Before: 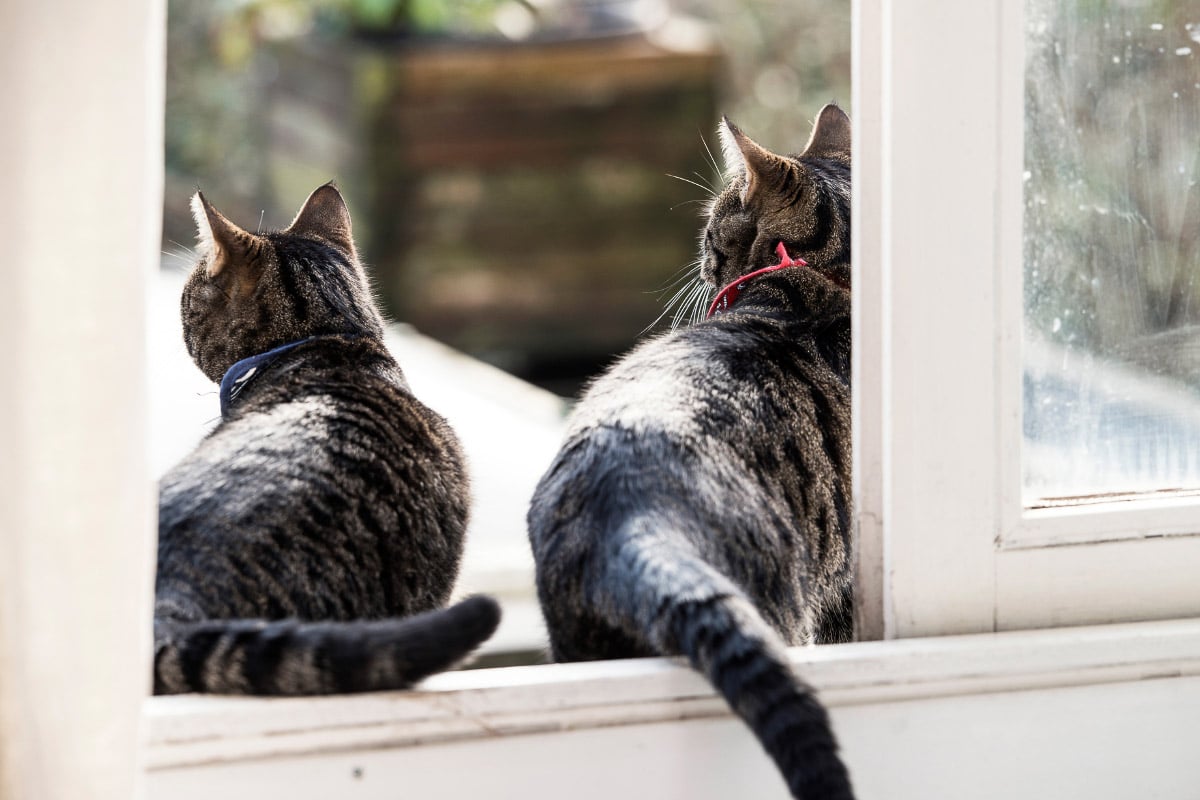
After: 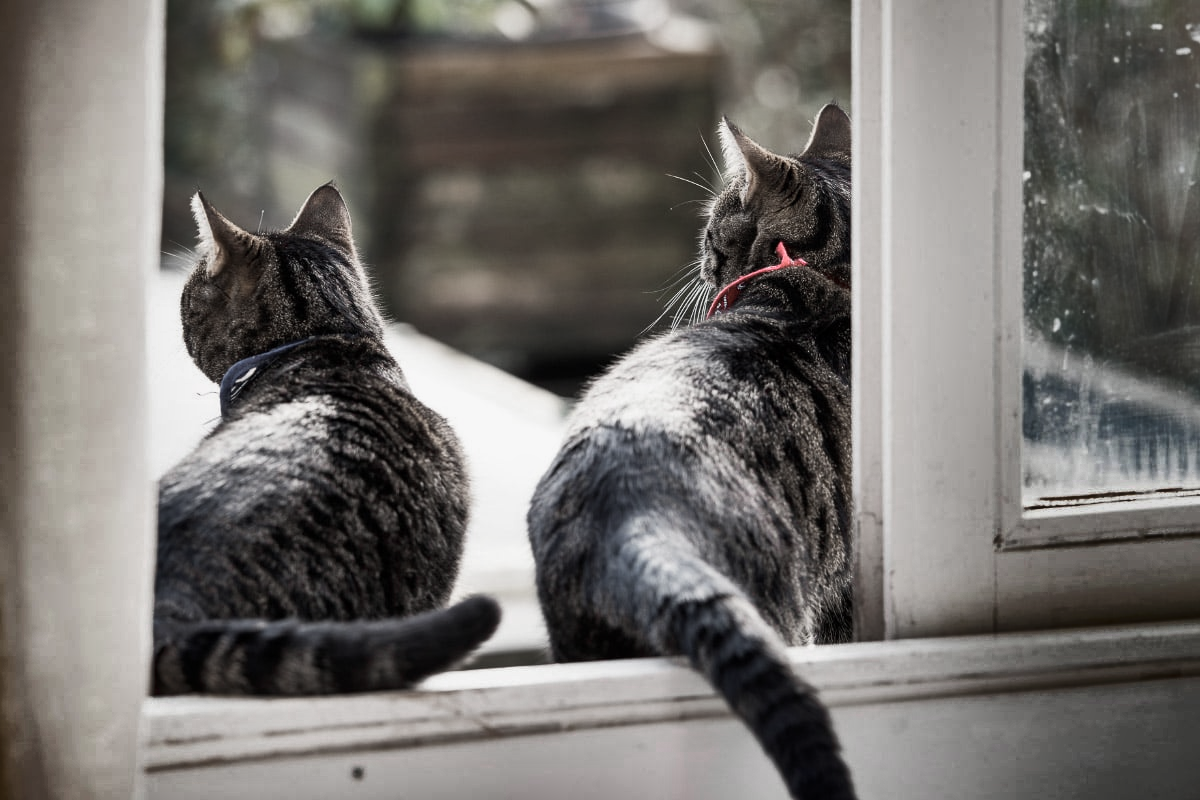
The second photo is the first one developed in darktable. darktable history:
shadows and highlights: radius 123.98, shadows 100, white point adjustment -3, highlights -100, highlights color adjustment 89.84%, soften with gaussian
color zones: curves: ch0 [(0, 0.6) (0.129, 0.508) (0.193, 0.483) (0.429, 0.5) (0.571, 0.5) (0.714, 0.5) (0.857, 0.5) (1, 0.6)]; ch1 [(0, 0.481) (0.112, 0.245) (0.213, 0.223) (0.429, 0.233) (0.571, 0.231) (0.683, 0.242) (0.857, 0.296) (1, 0.481)]
